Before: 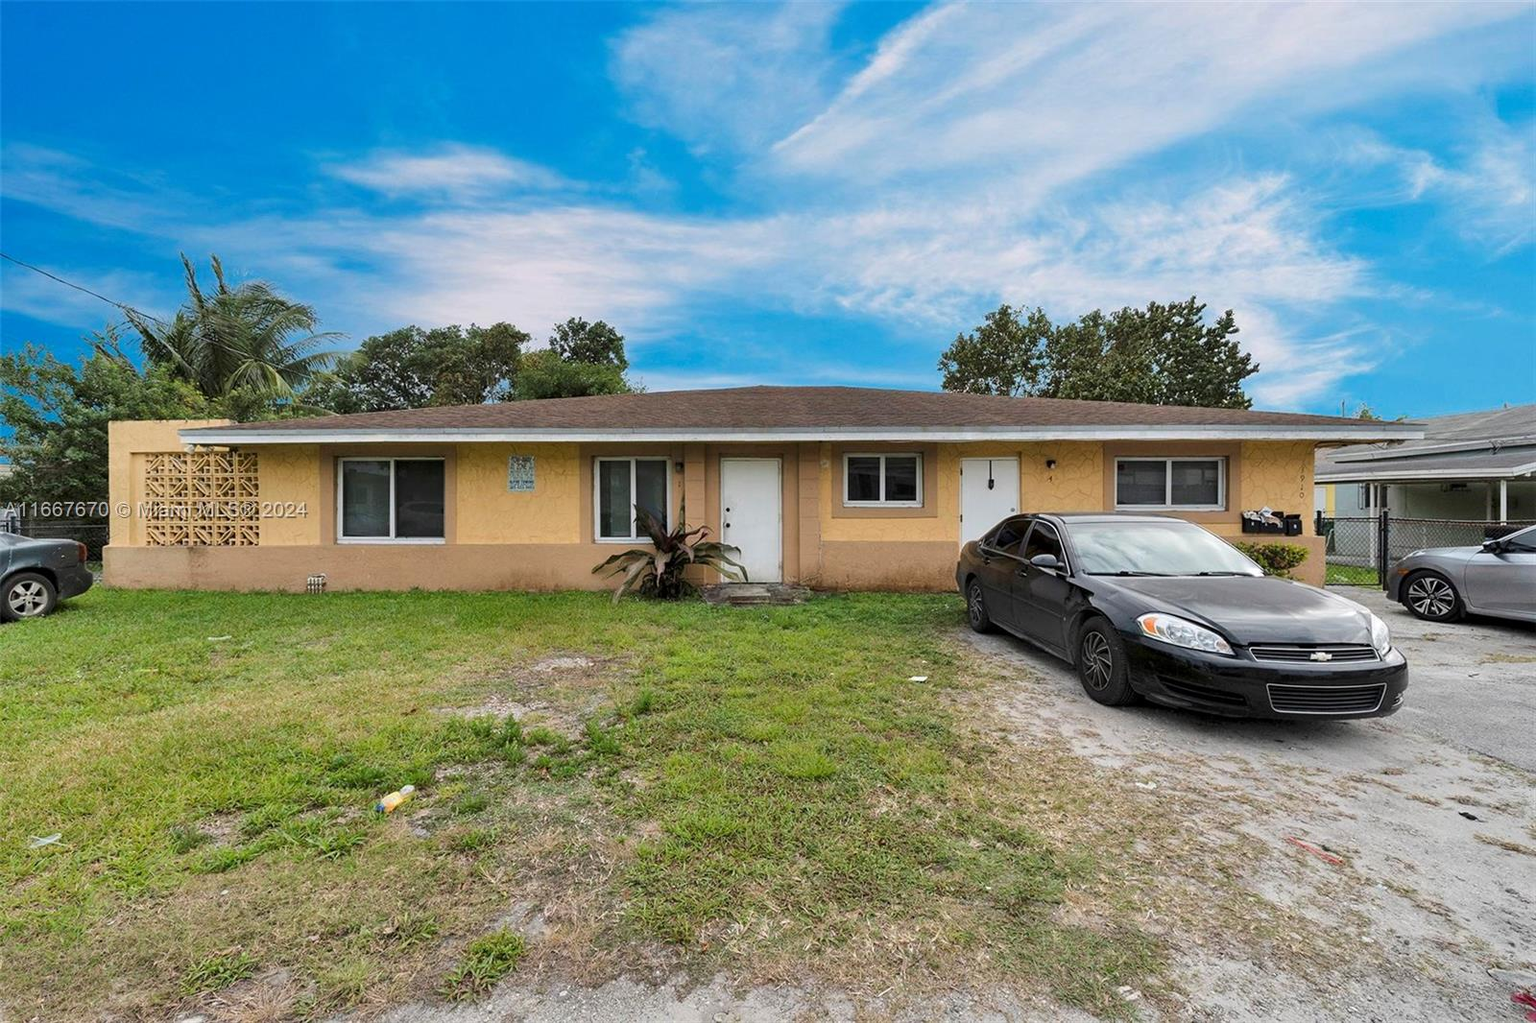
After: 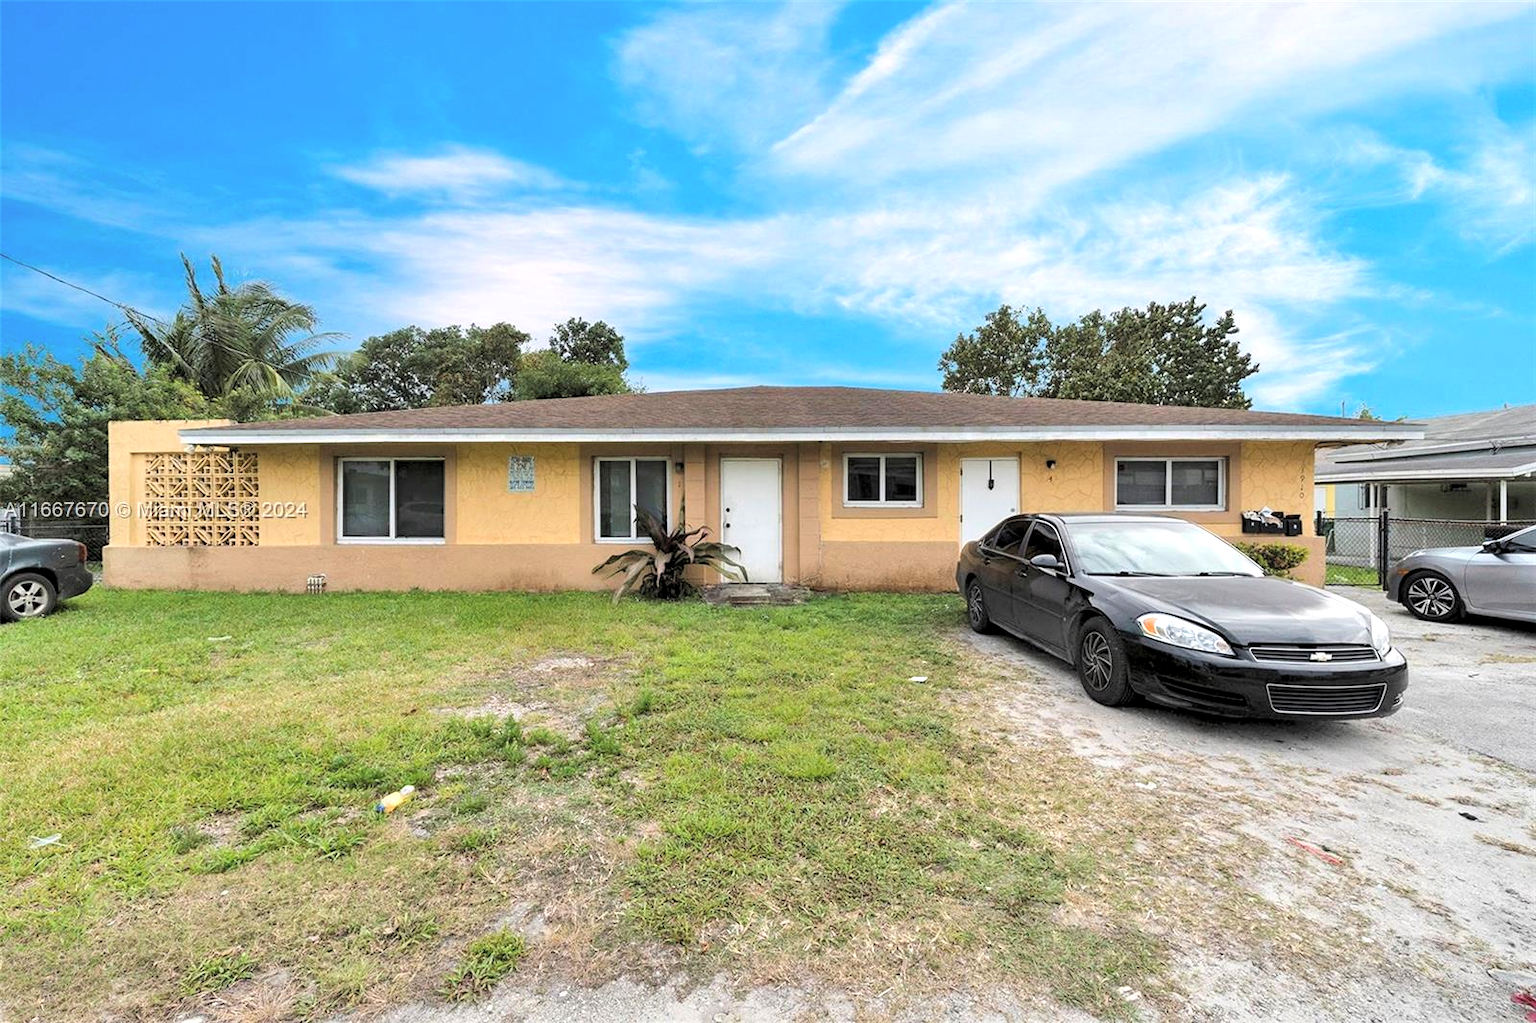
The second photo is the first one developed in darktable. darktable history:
contrast brightness saturation: brightness 0.15
levels: levels [0.055, 0.477, 0.9]
